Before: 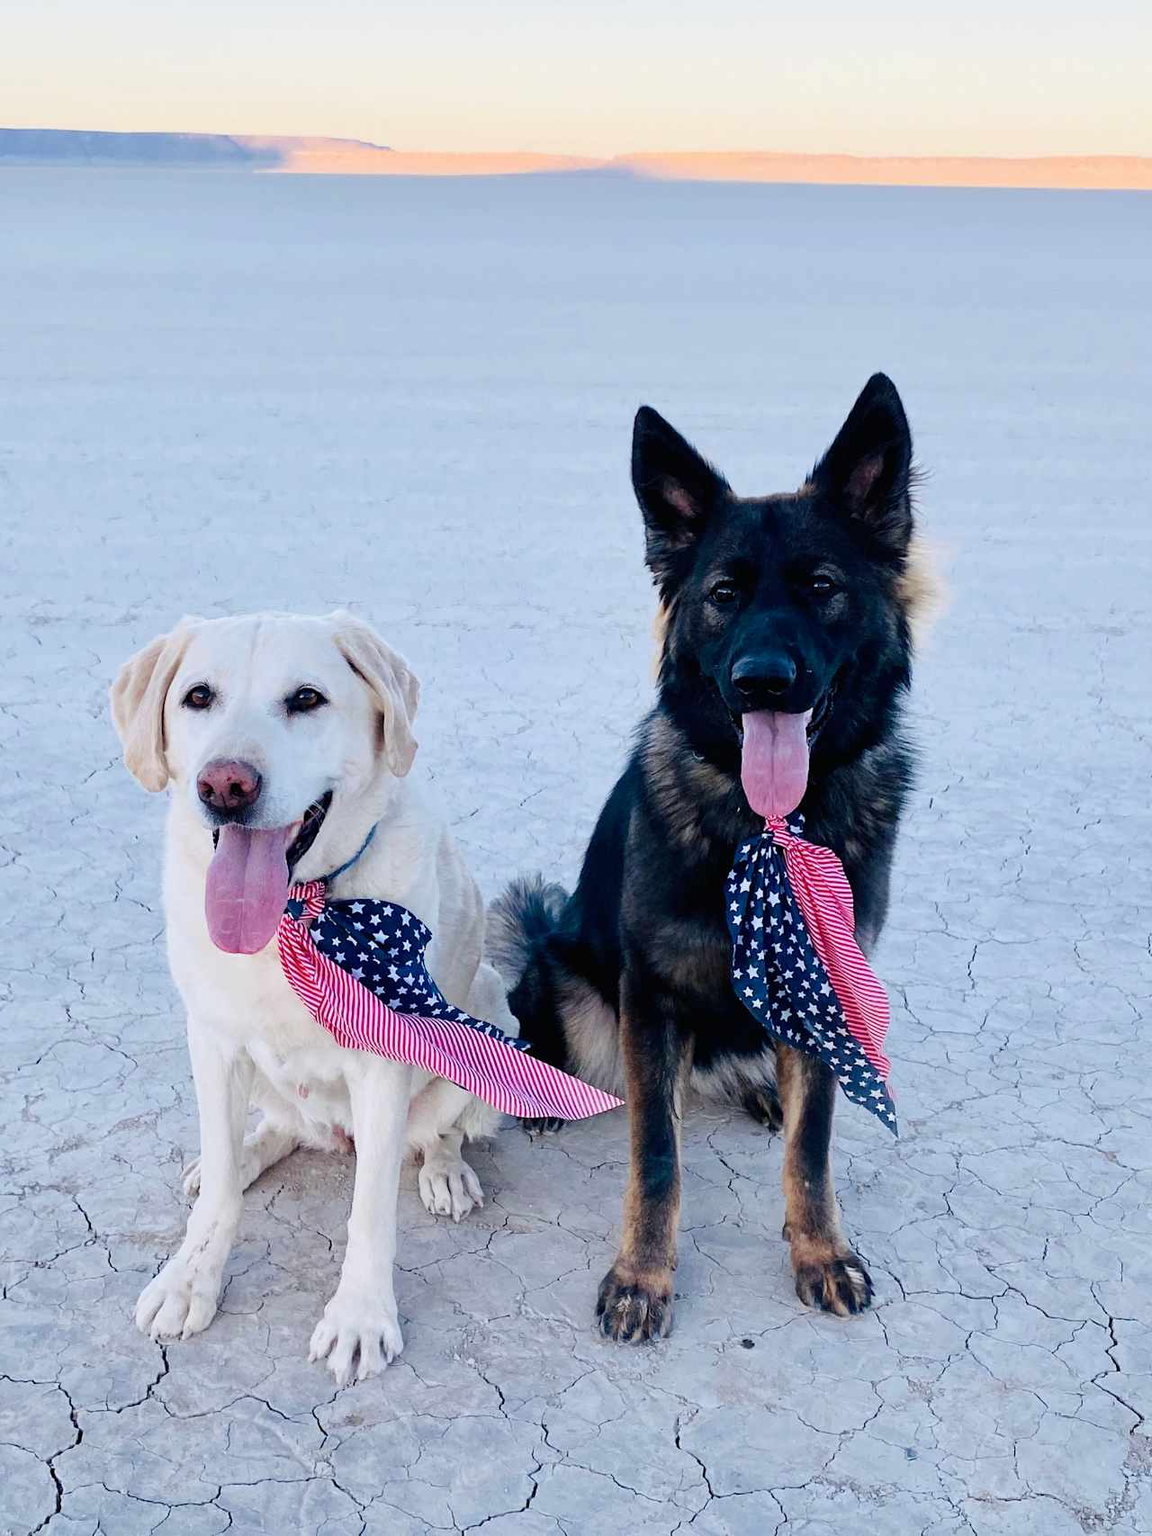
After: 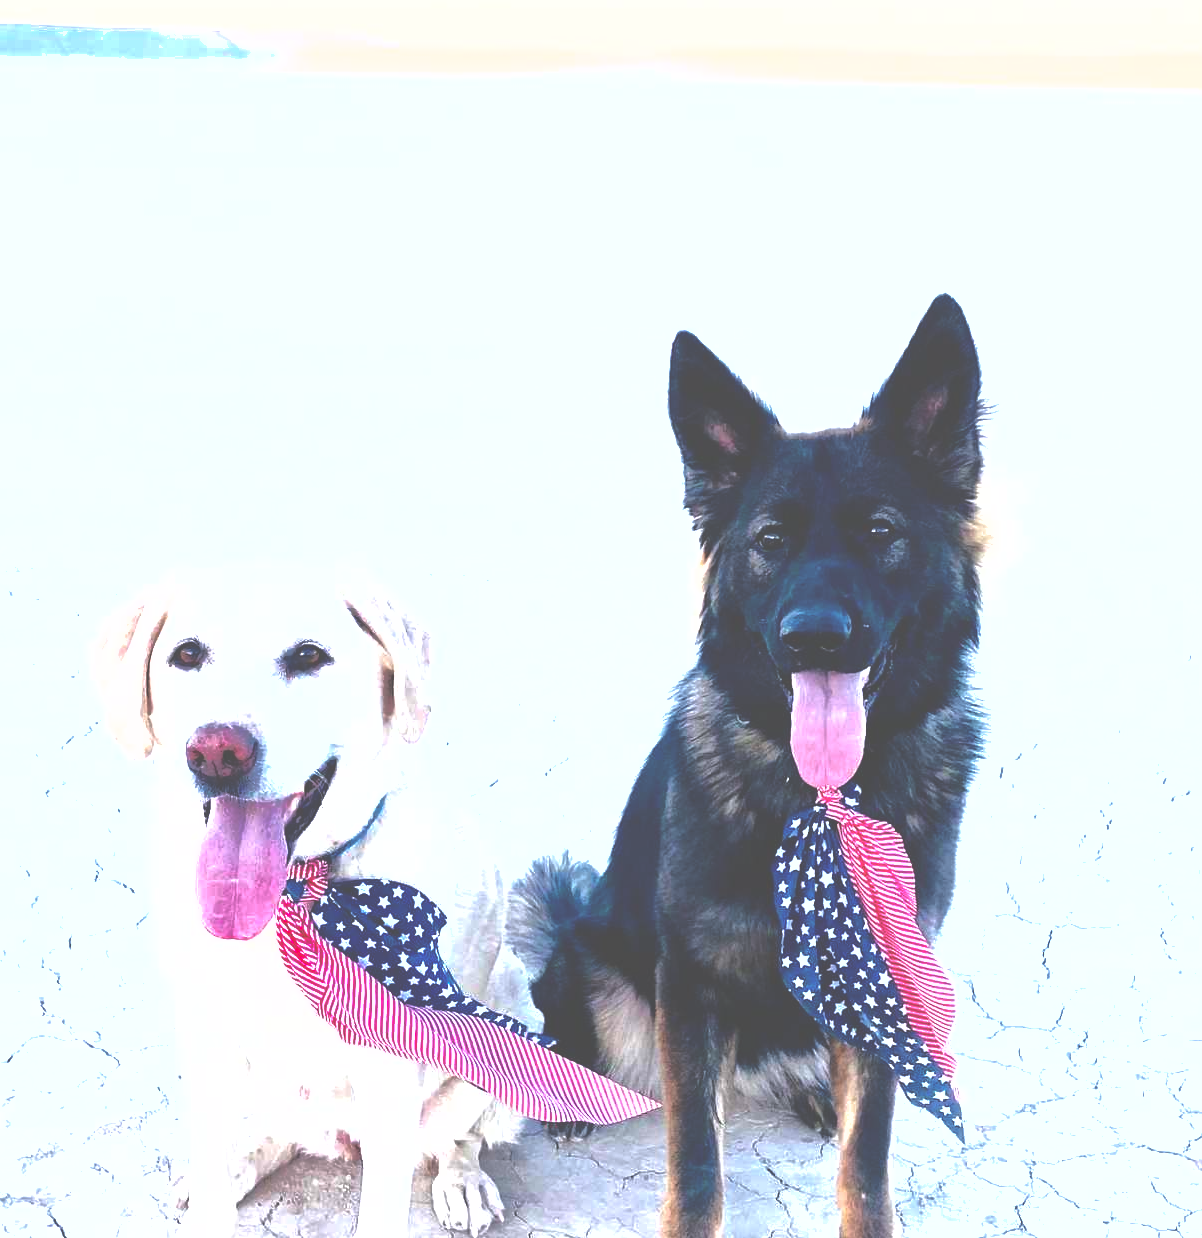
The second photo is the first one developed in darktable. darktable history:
shadows and highlights: on, module defaults
crop: left 2.632%, top 7.068%, right 3.448%, bottom 20.366%
exposure: black level correction -0.024, exposure 1.394 EV, compensate highlight preservation false
